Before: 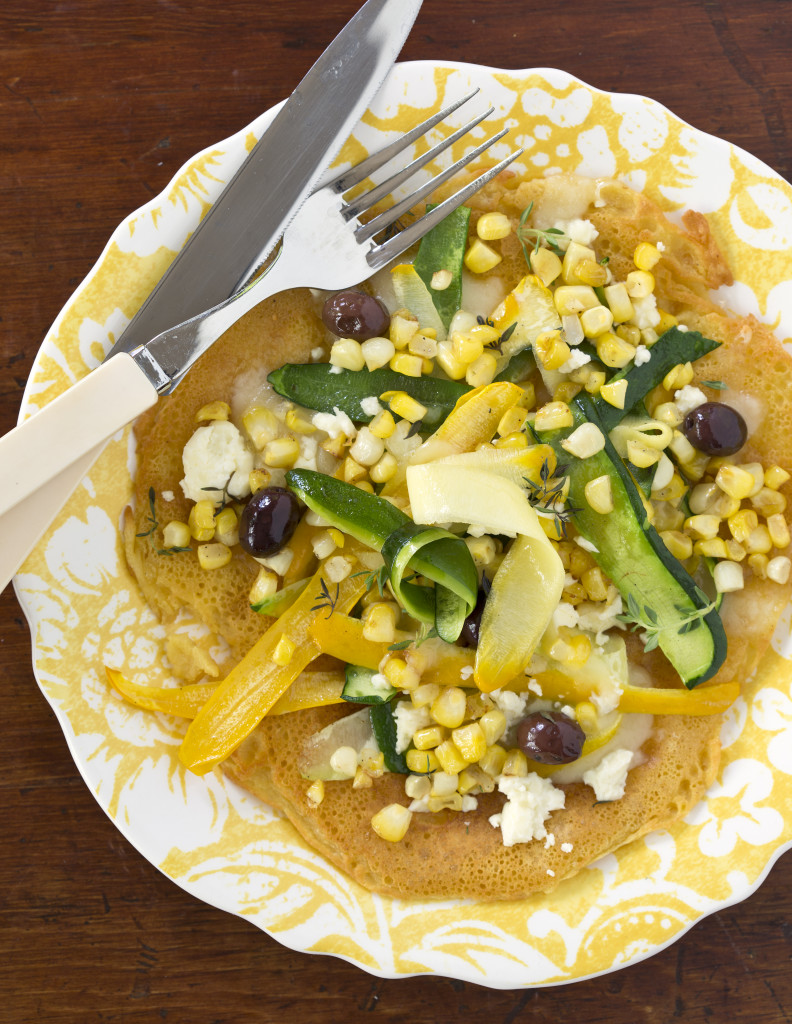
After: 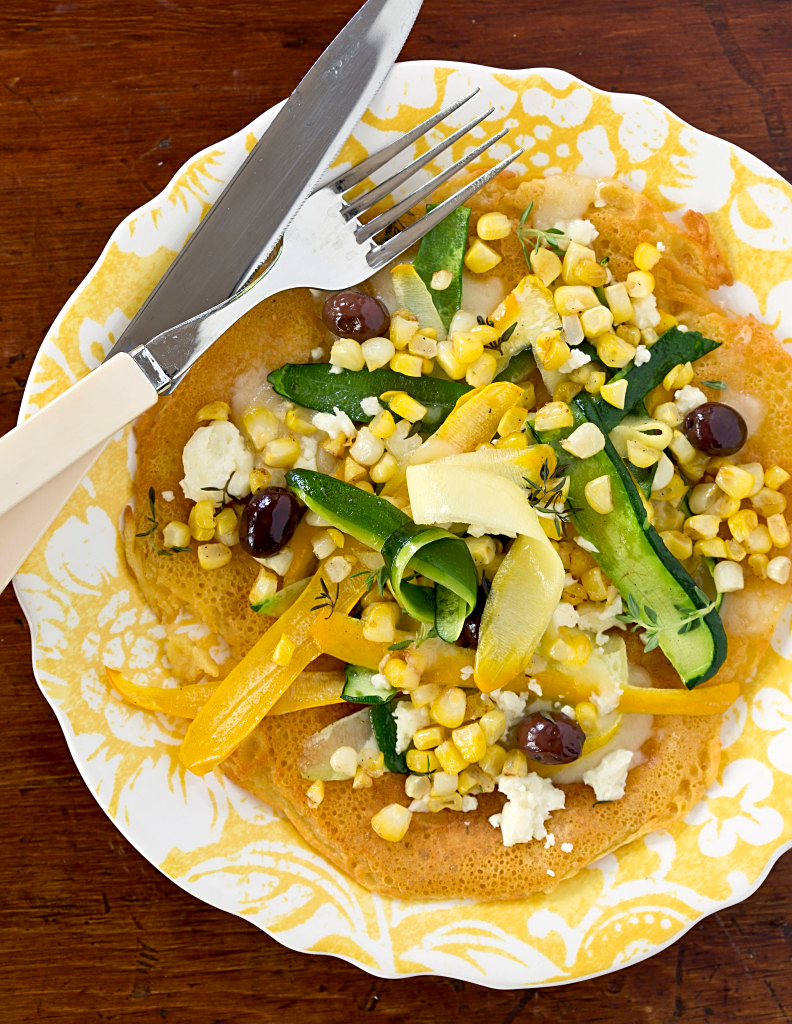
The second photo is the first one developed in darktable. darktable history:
exposure: black level correction 0.009, compensate highlight preservation false
sharpen: on, module defaults
